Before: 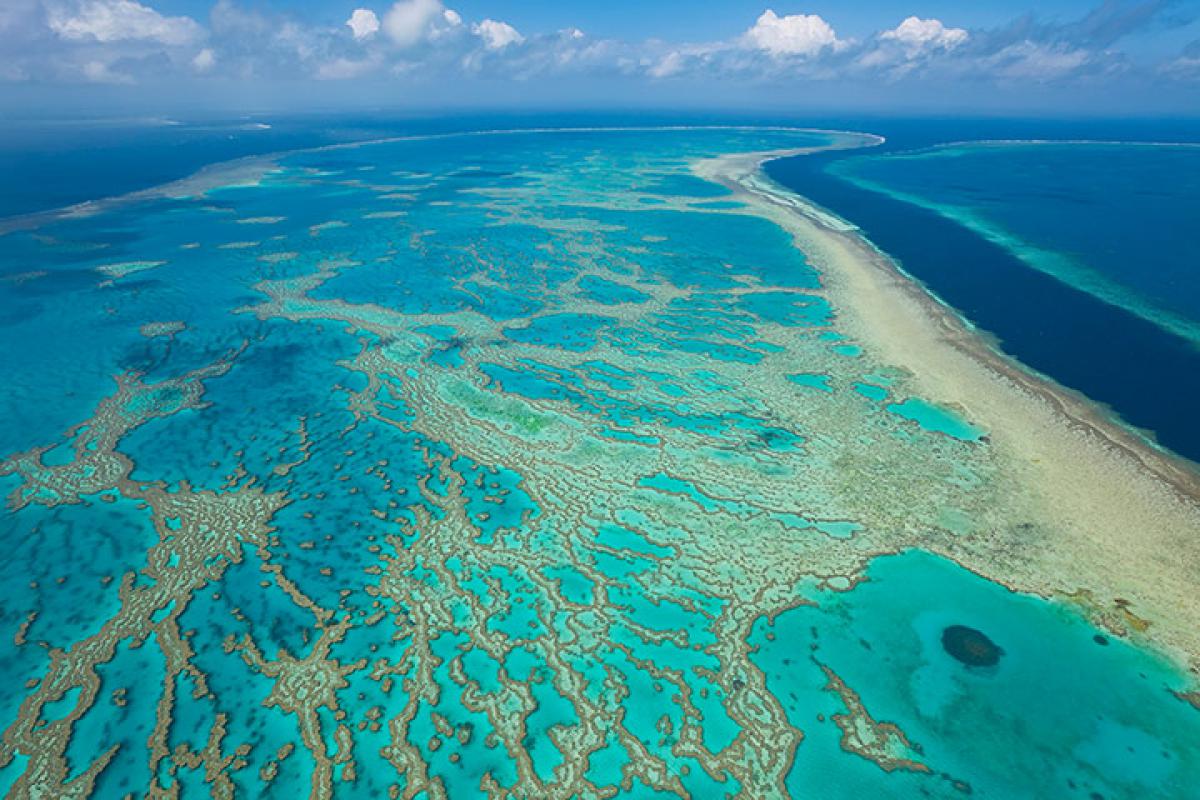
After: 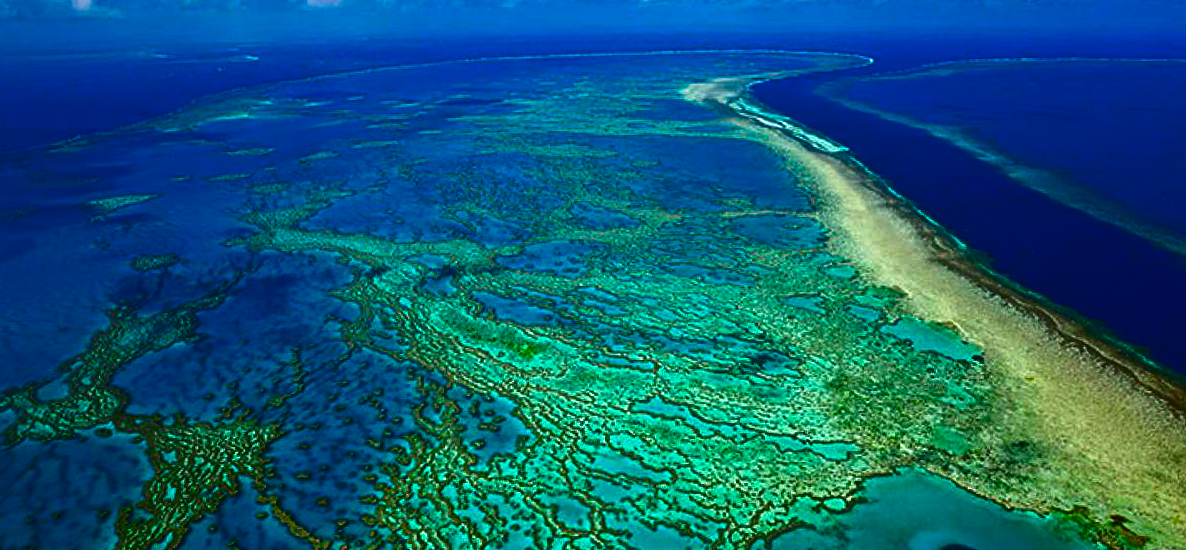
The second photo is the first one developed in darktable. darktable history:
tone equalizer: -8 EV -0.75 EV, -7 EV -0.7 EV, -6 EV -0.6 EV, -5 EV -0.4 EV, -3 EV 0.4 EV, -2 EV 0.6 EV, -1 EV 0.7 EV, +0 EV 0.75 EV, edges refinement/feathering 500, mask exposure compensation -1.57 EV, preserve details no
crop and rotate: top 8.293%, bottom 20.996%
rotate and perspective: rotation -1°, crop left 0.011, crop right 0.989, crop top 0.025, crop bottom 0.975
contrast brightness saturation: brightness -1, saturation 1
exposure: exposure -0.021 EV, compensate highlight preservation false
